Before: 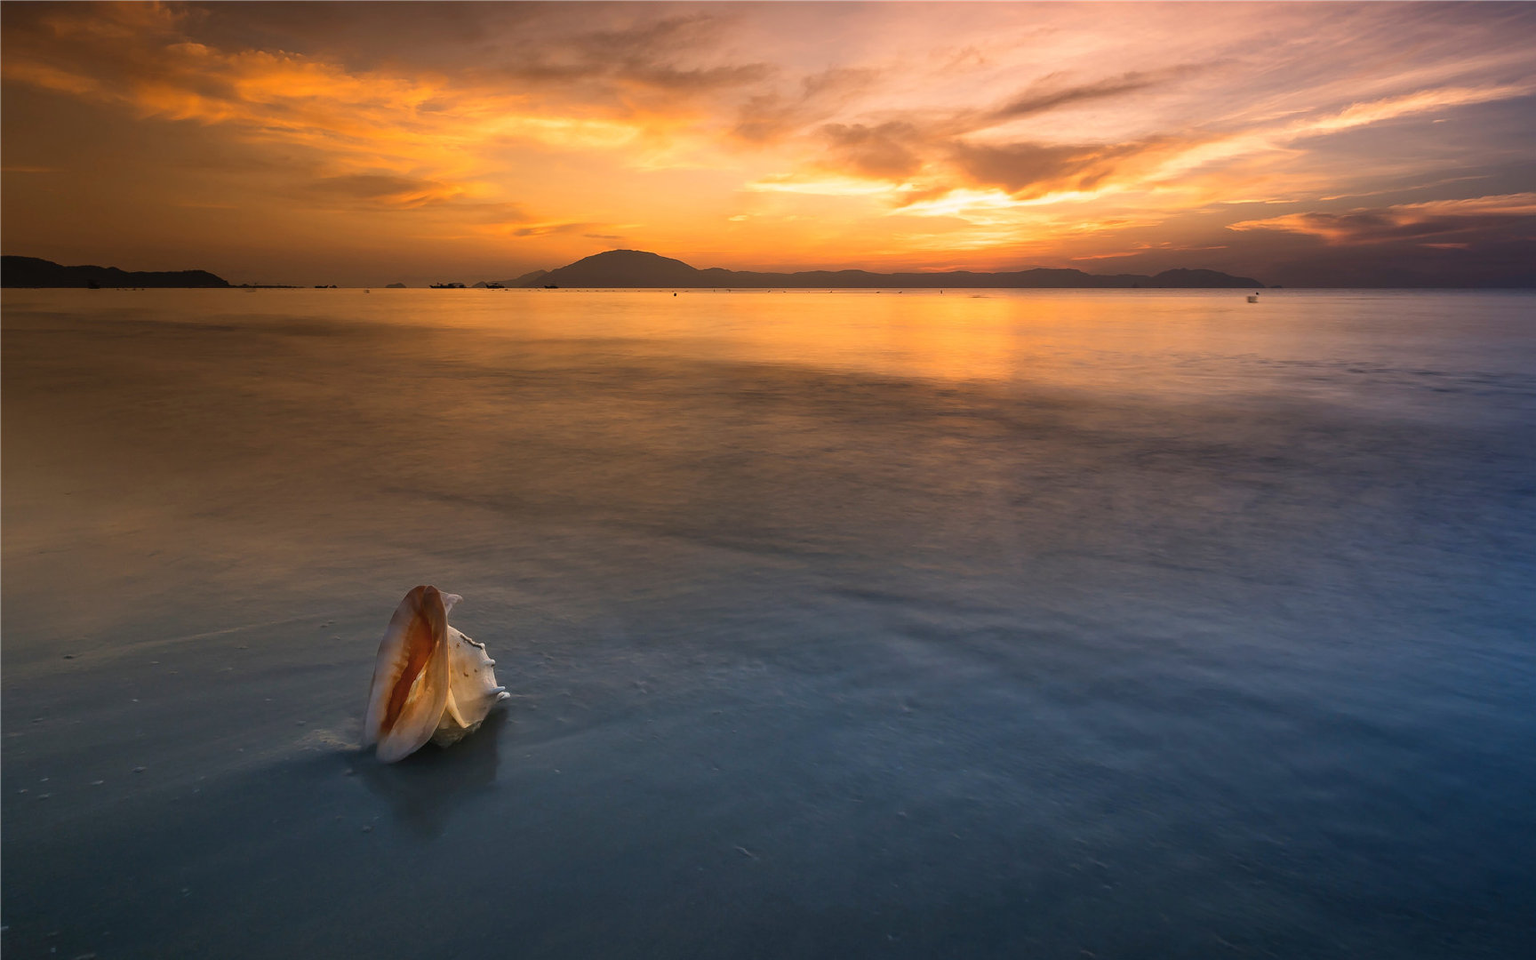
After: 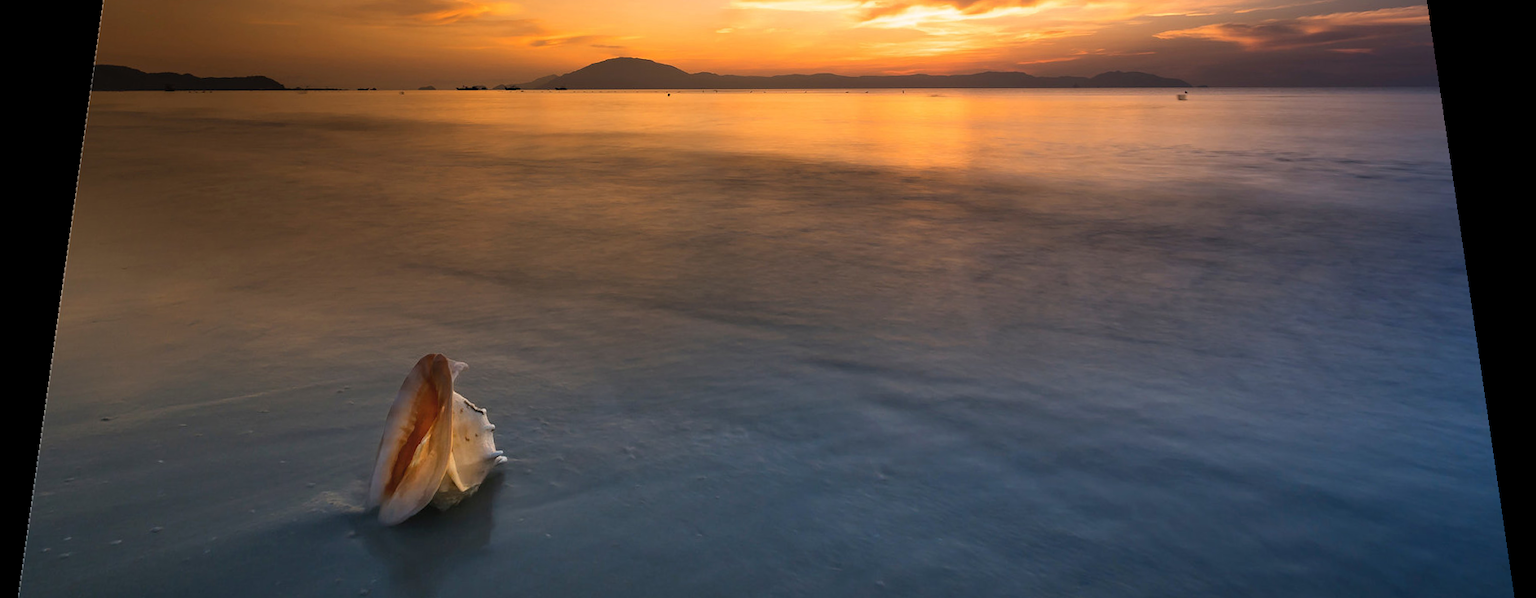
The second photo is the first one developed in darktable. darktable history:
crop: top 16.727%, bottom 16.727%
rotate and perspective: rotation 0.128°, lens shift (vertical) -0.181, lens shift (horizontal) -0.044, shear 0.001, automatic cropping off
